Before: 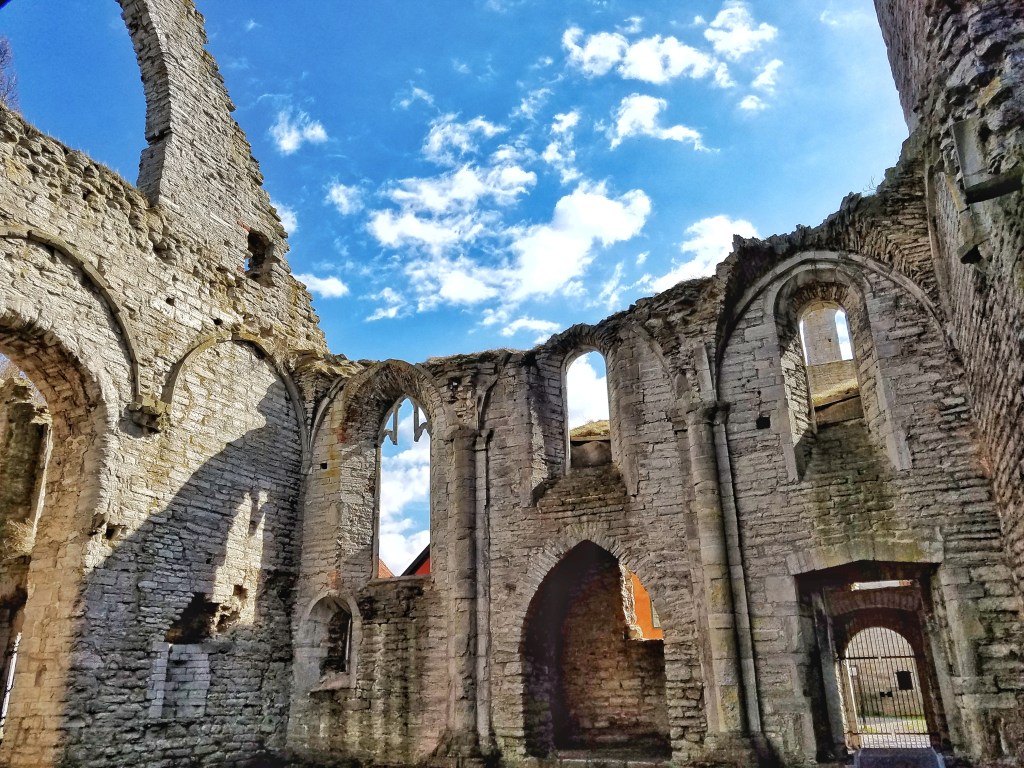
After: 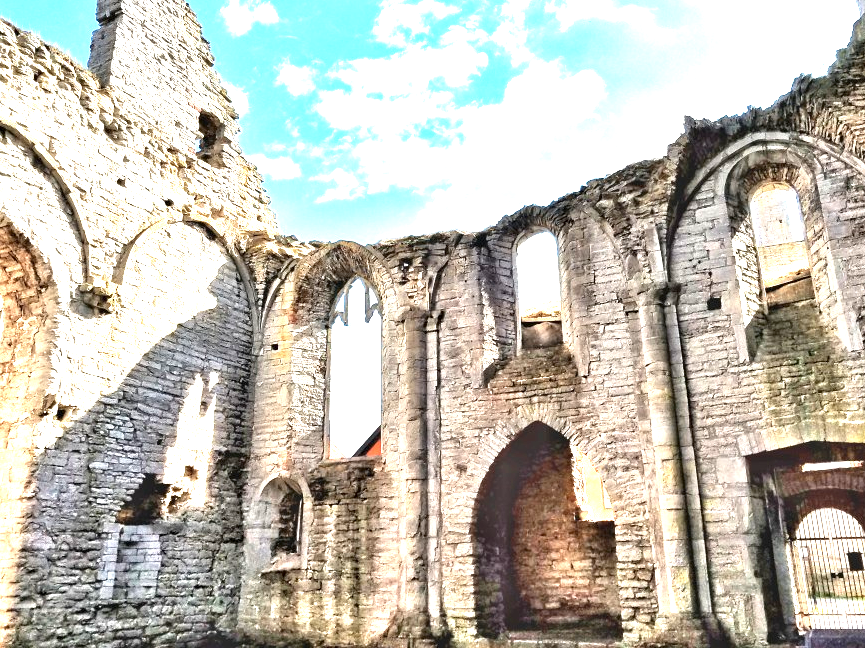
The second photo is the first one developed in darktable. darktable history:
color zones: curves: ch0 [(0.018, 0.548) (0.224, 0.64) (0.425, 0.447) (0.675, 0.575) (0.732, 0.579)]; ch1 [(0.066, 0.487) (0.25, 0.5) (0.404, 0.43) (0.75, 0.421) (0.956, 0.421)]; ch2 [(0.044, 0.561) (0.215, 0.465) (0.399, 0.544) (0.465, 0.548) (0.614, 0.447) (0.724, 0.43) (0.882, 0.623) (0.956, 0.632)]
crop and rotate: left 4.842%, top 15.51%, right 10.668%
exposure: black level correction 0.001, exposure 1.646 EV, compensate exposure bias true, compensate highlight preservation false
